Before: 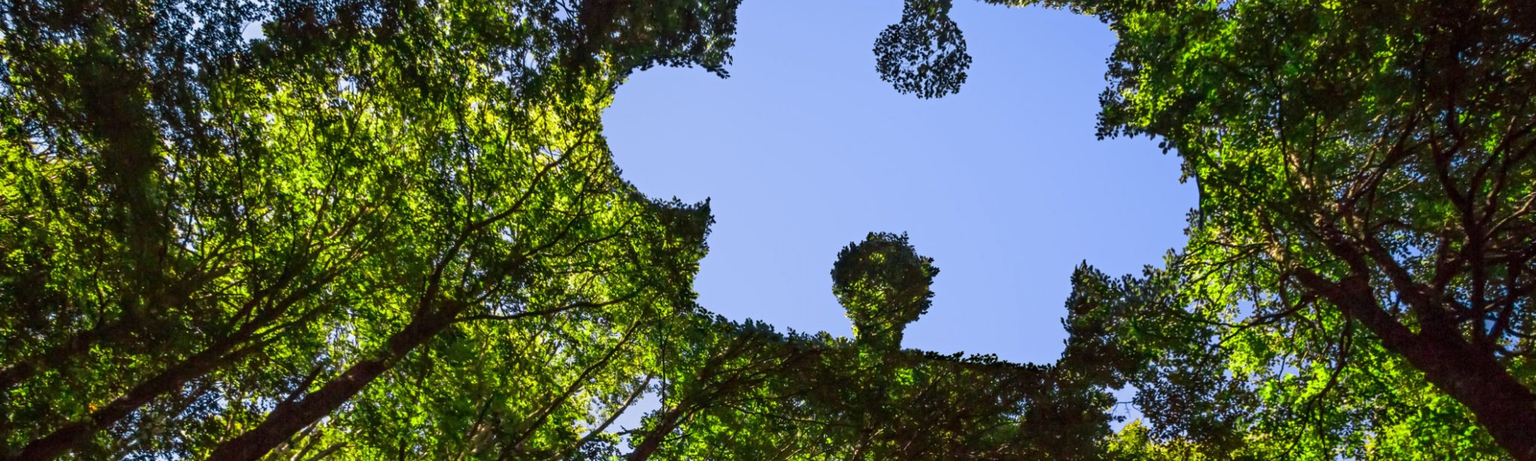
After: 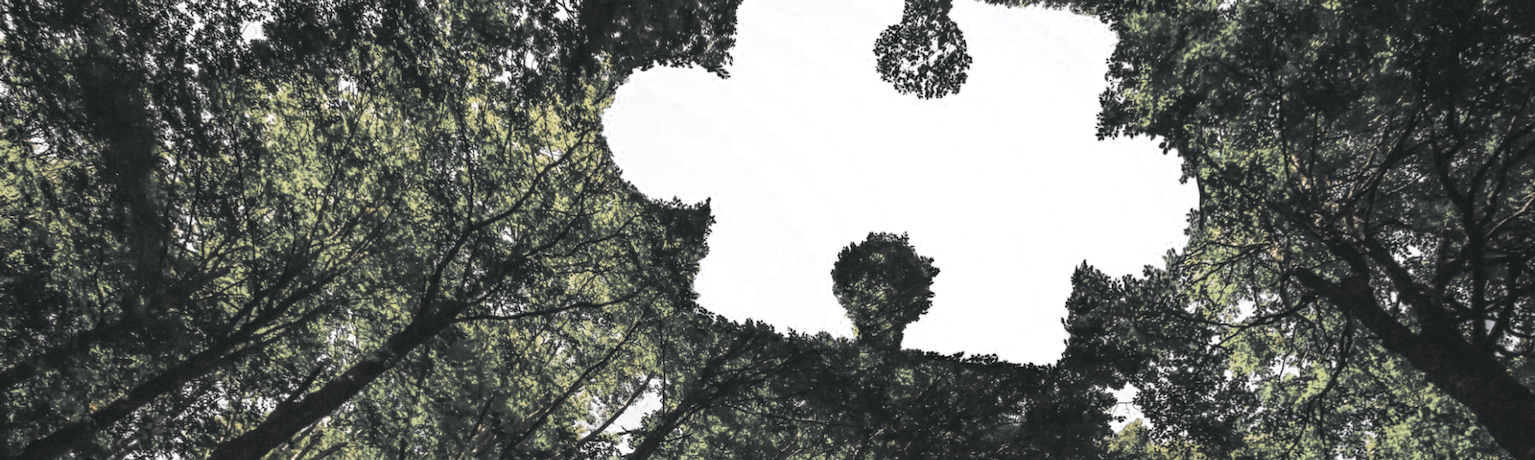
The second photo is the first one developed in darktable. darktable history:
color balance: lift [1.006, 0.985, 1.002, 1.015], gamma [1, 0.953, 1.008, 1.047], gain [1.076, 1.13, 1.004, 0.87]
color zones: curves: ch0 [(0, 0.613) (0.01, 0.613) (0.245, 0.448) (0.498, 0.529) (0.642, 0.665) (0.879, 0.777) (0.99, 0.613)]; ch1 [(0, 0.035) (0.121, 0.189) (0.259, 0.197) (0.415, 0.061) (0.589, 0.022) (0.732, 0.022) (0.857, 0.026) (0.991, 0.053)]
